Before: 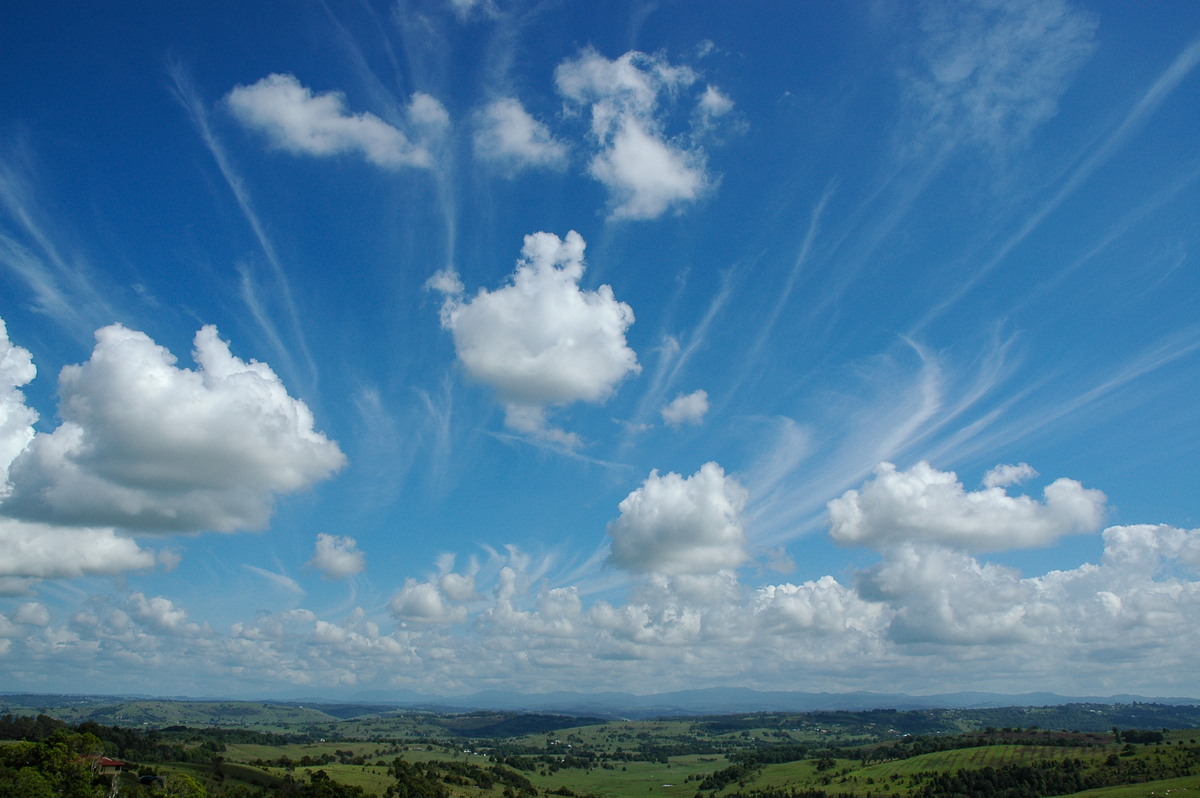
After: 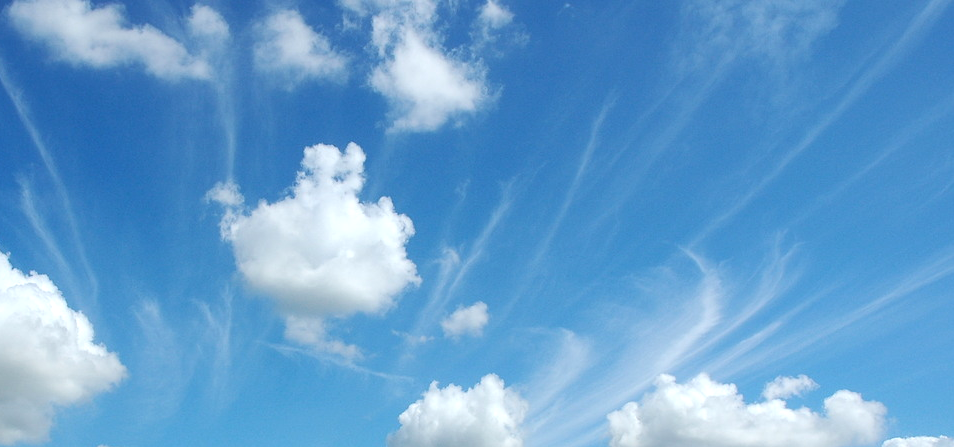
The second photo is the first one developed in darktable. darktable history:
exposure: black level correction 0, exposure 0.499 EV, compensate highlight preservation false
crop: left 18.402%, top 11.071%, right 2.084%, bottom 32.8%
haze removal: strength -0.11, adaptive false
contrast equalizer: y [[0.5, 0.5, 0.472, 0.5, 0.5, 0.5], [0.5 ×6], [0.5 ×6], [0 ×6], [0 ×6]], mix 0.608
